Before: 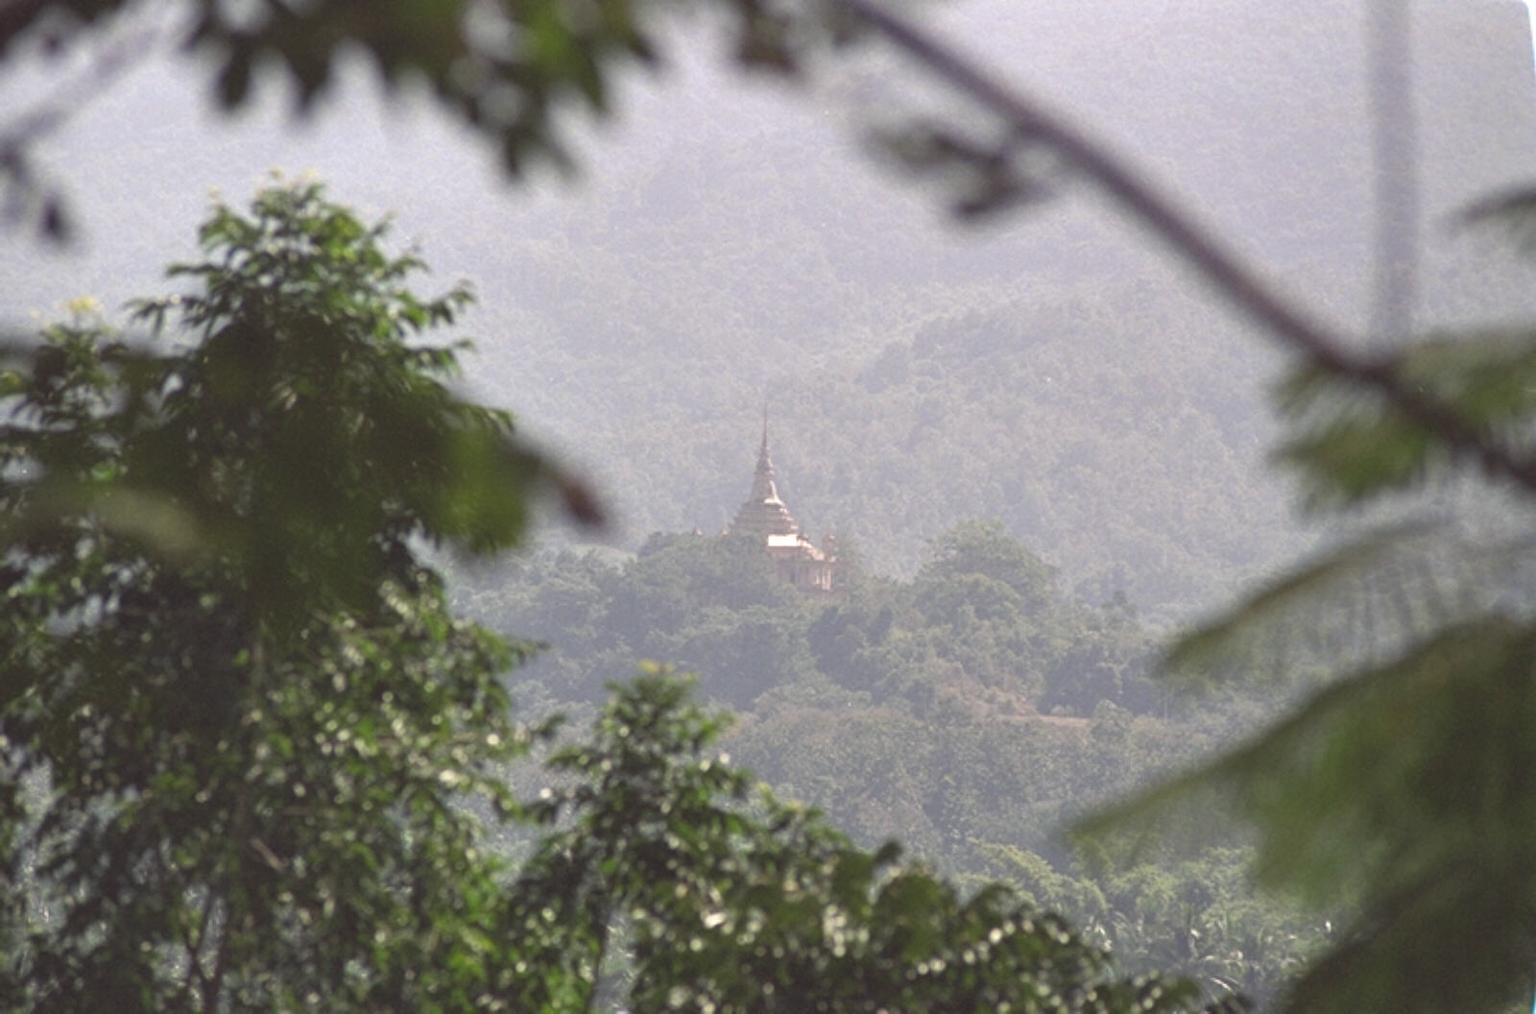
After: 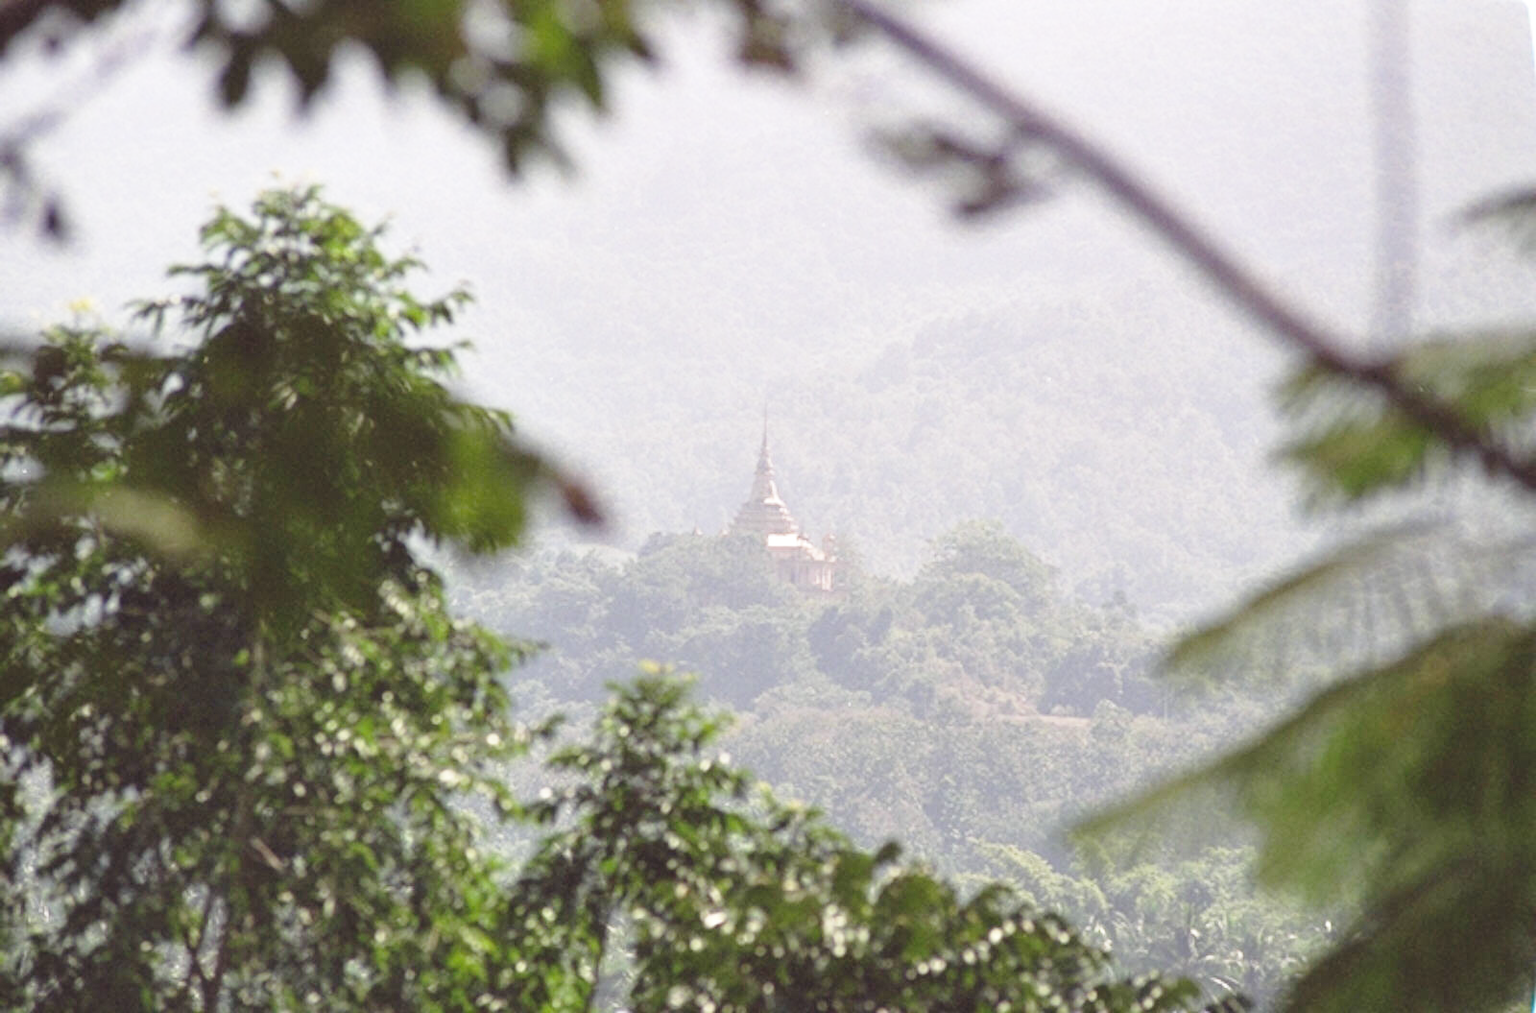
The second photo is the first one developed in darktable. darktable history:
base curve: curves: ch0 [(0, 0) (0.028, 0.03) (0.121, 0.232) (0.46, 0.748) (0.859, 0.968) (1, 1)], exposure shift 0.01, preserve colors none
